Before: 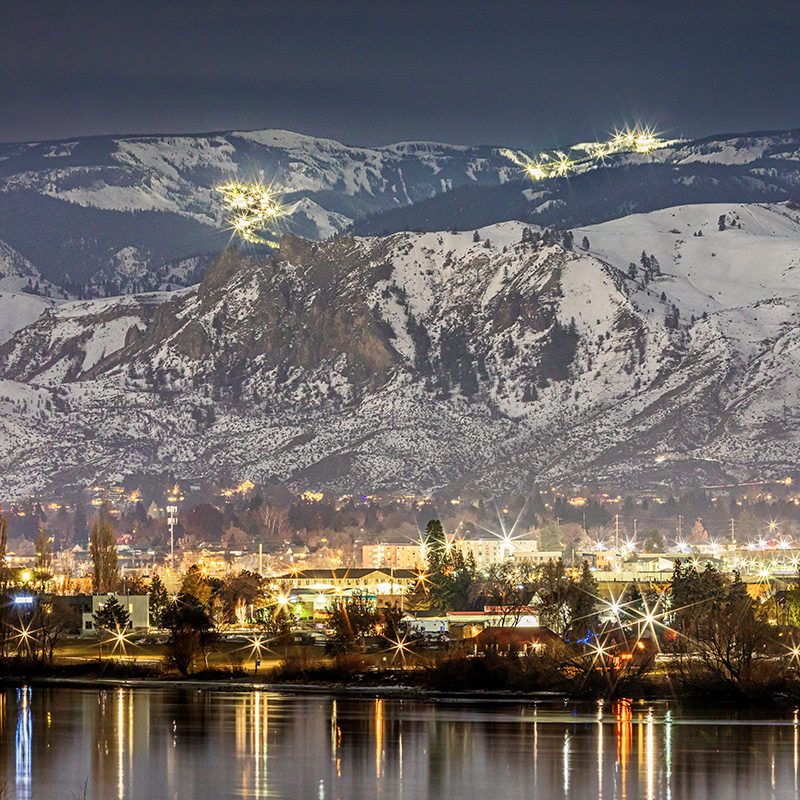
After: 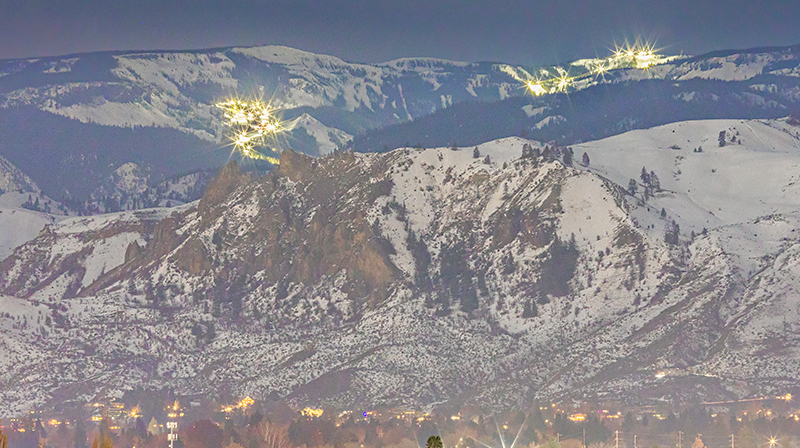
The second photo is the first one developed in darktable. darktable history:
tone curve: curves: ch0 [(0, 0) (0.004, 0.008) (0.077, 0.156) (0.169, 0.29) (0.774, 0.774) (1, 1)], color space Lab, linked channels, preserve colors none
crop and rotate: top 10.605%, bottom 33.274%
